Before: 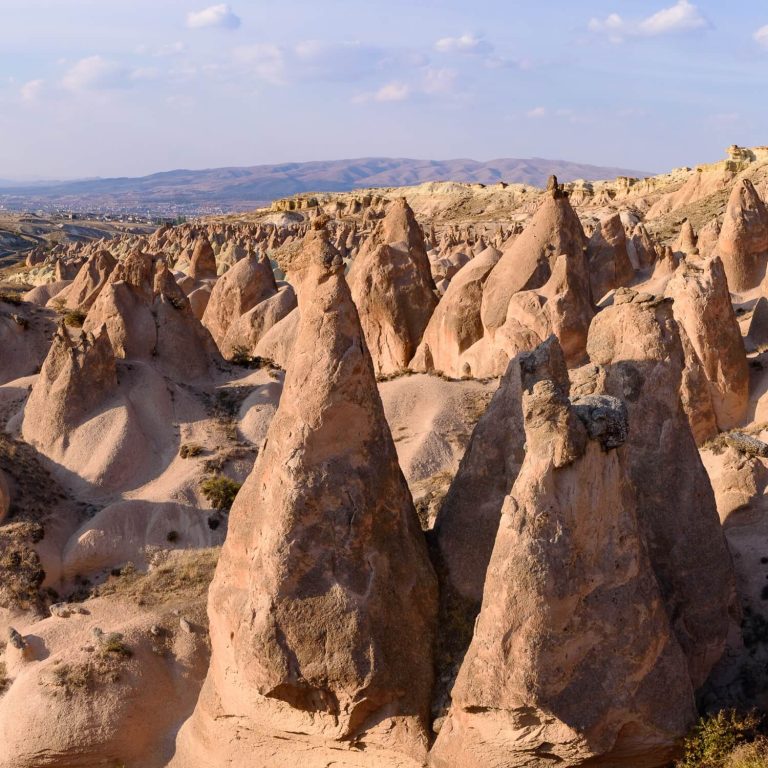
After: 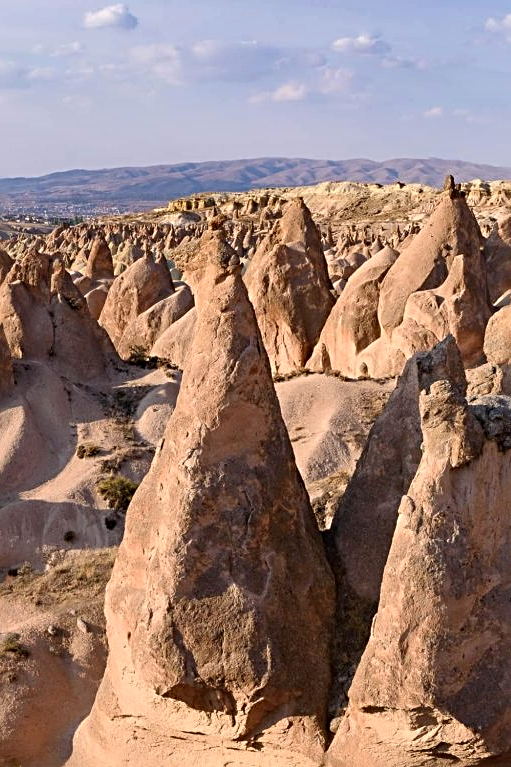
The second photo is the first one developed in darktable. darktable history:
crop and rotate: left 13.423%, right 19.929%
sharpen: radius 3.109
shadows and highlights: radius 171.44, shadows 26.25, white point adjustment 3.01, highlights -68.5, highlights color adjustment 40.48%, soften with gaussian
